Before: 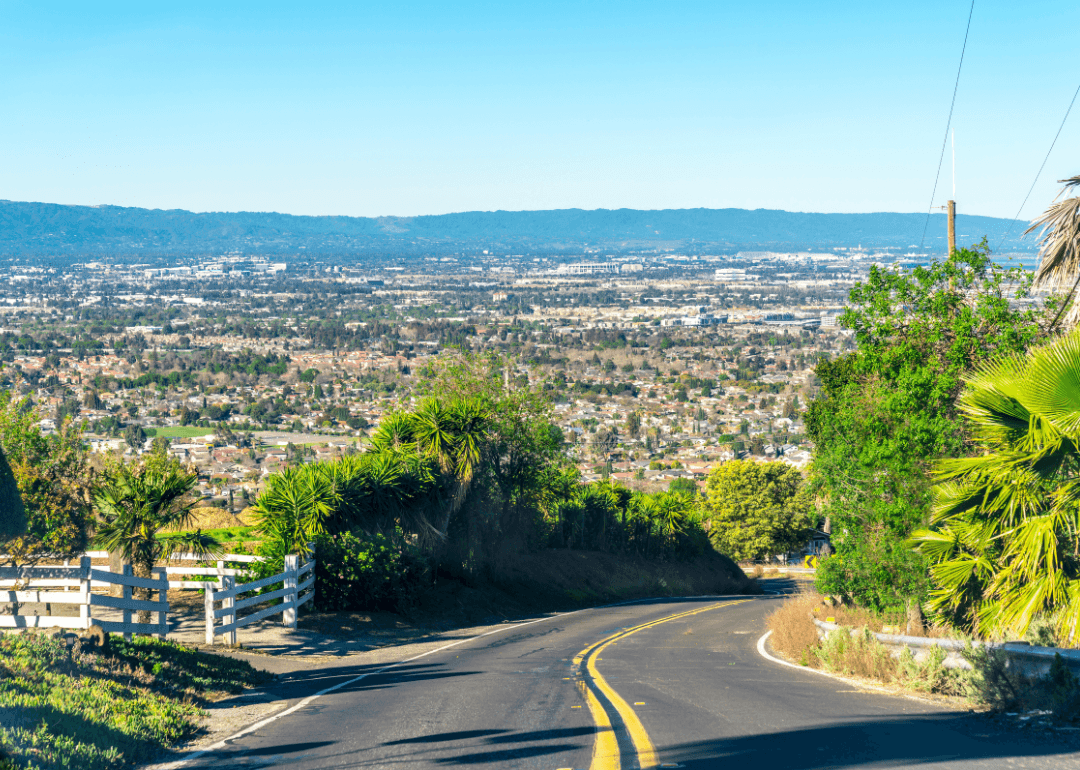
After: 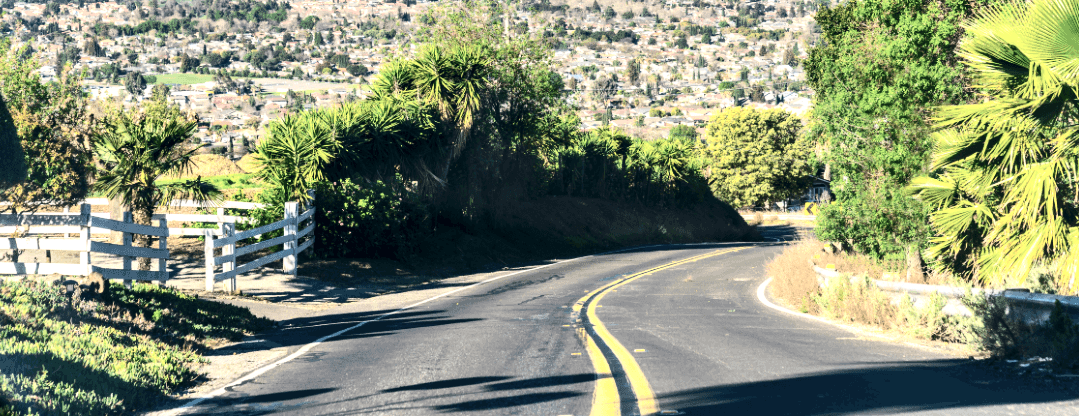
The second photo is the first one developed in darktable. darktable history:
exposure: black level correction 0, exposure 0.499 EV, compensate highlight preservation false
contrast brightness saturation: contrast 0.252, saturation -0.306
crop and rotate: top 45.9%, right 0.057%
